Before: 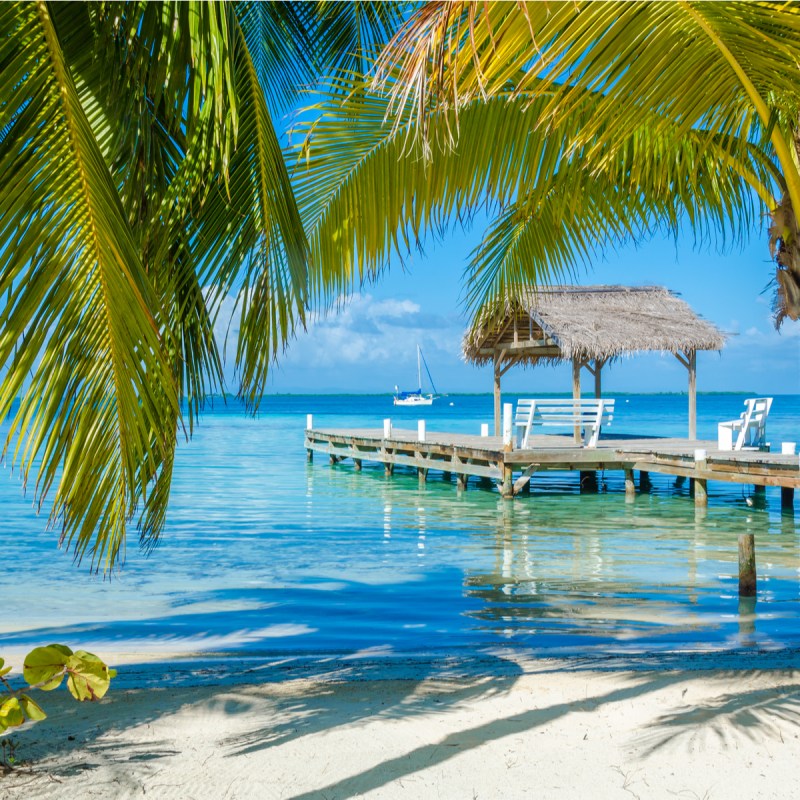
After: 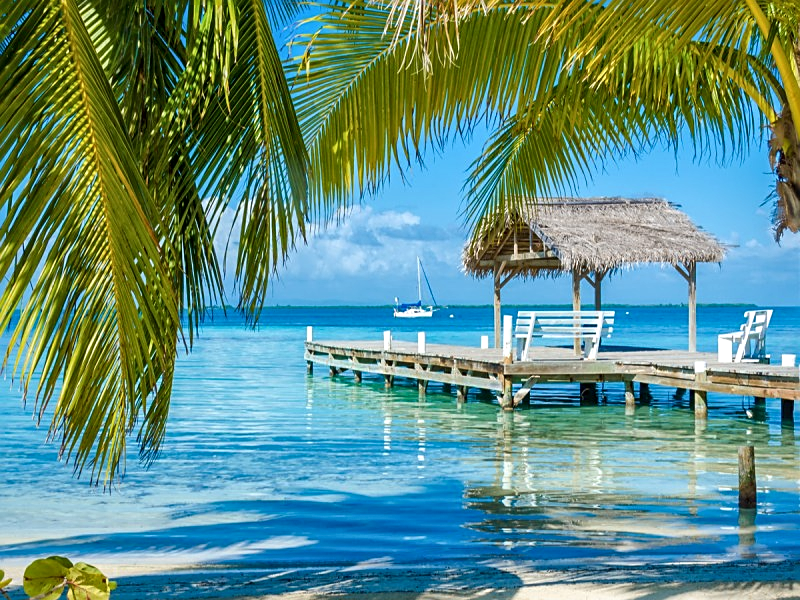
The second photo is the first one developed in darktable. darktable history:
crop: top 11.038%, bottom 13.962%
local contrast: mode bilateral grid, contrast 20, coarseness 50, detail 141%, midtone range 0.2
sharpen: on, module defaults
